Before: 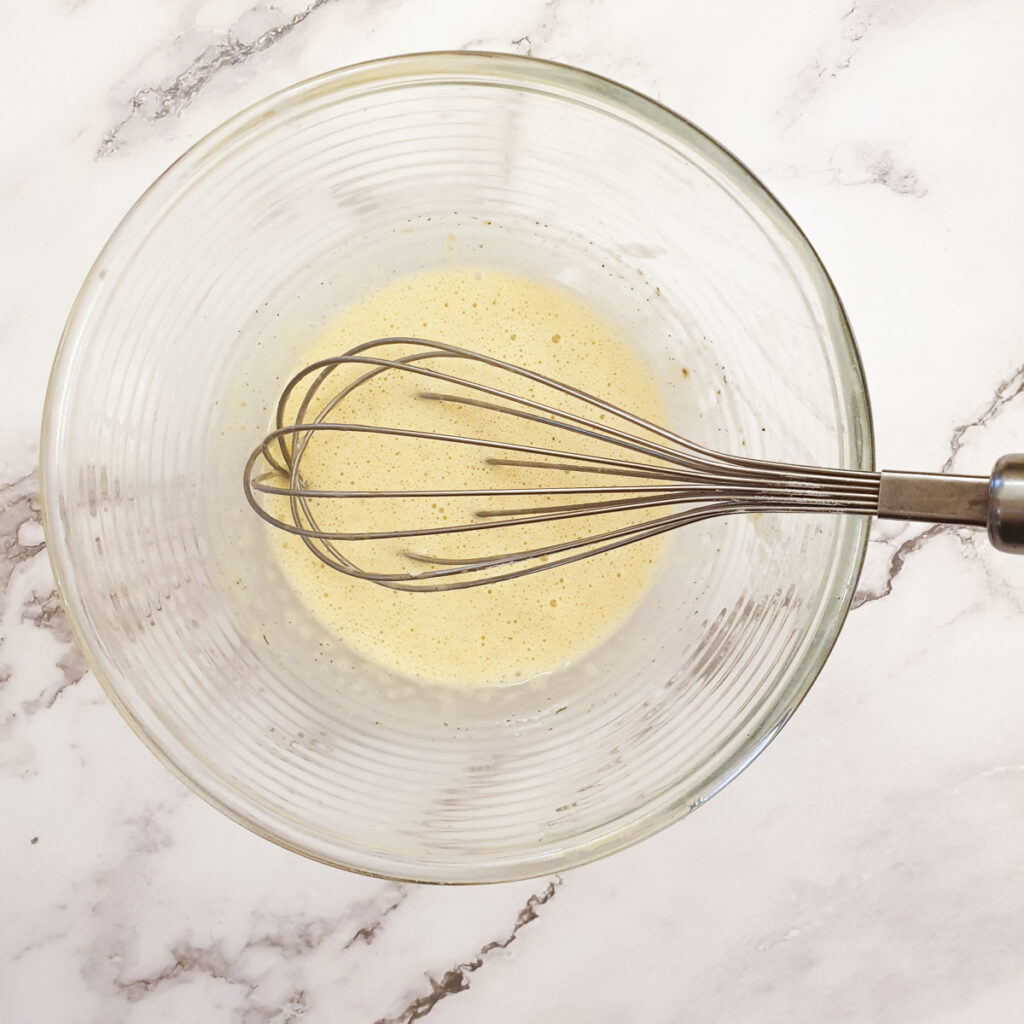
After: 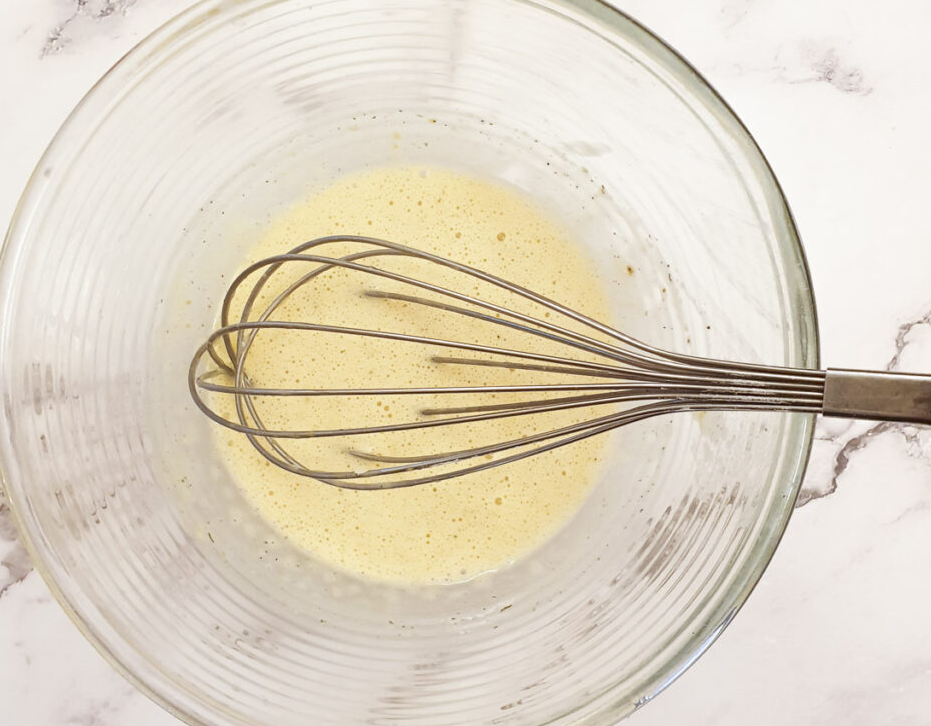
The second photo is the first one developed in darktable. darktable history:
crop: left 5.405%, top 9.969%, right 3.624%, bottom 18.943%
